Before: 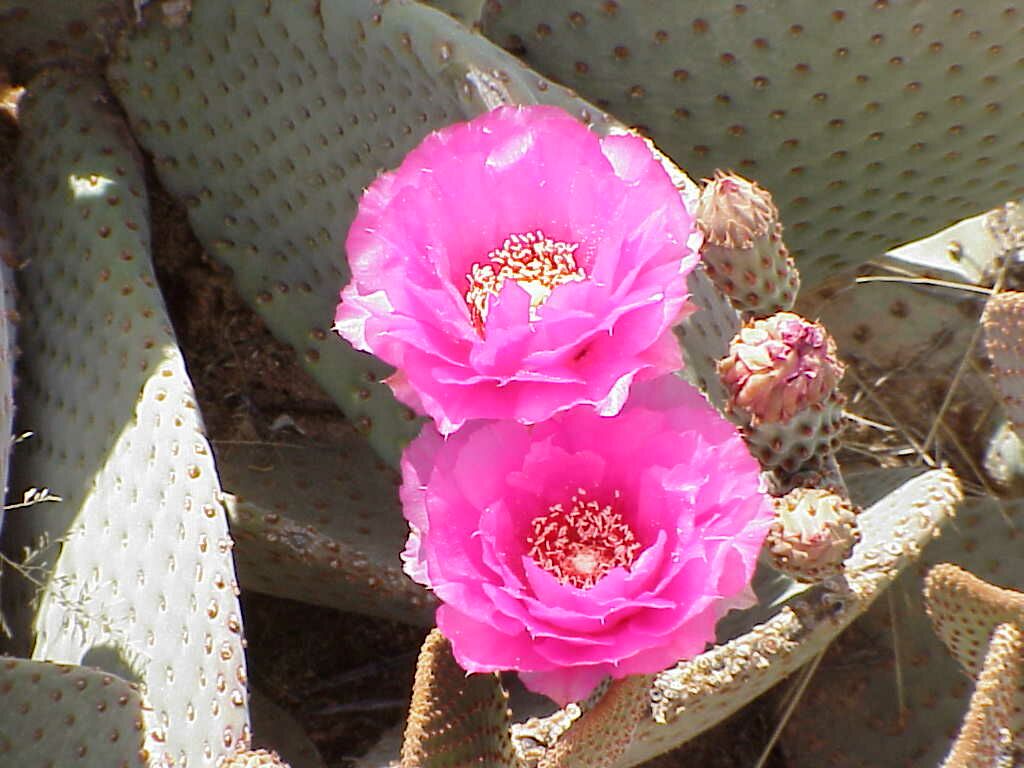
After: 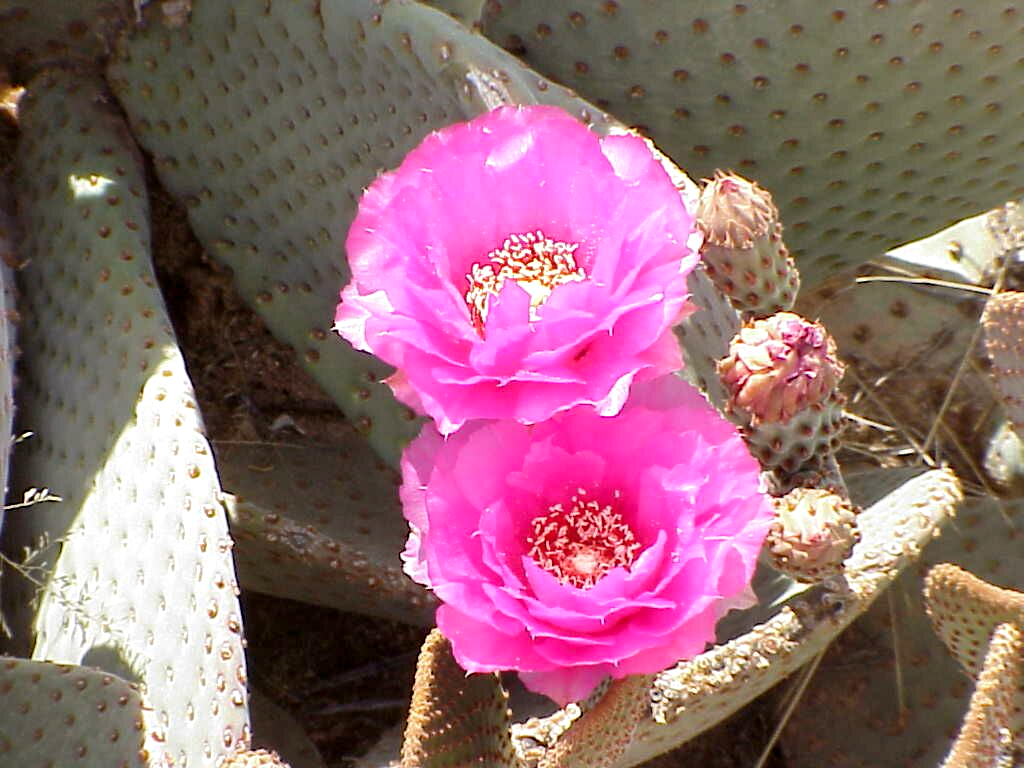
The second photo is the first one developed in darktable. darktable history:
color balance rgb: shadows lift › chroma 1.019%, shadows lift › hue 30.66°, highlights gain › luminance 17.677%, global offset › luminance -0.303%, global offset › hue 259.65°, perceptual saturation grading › global saturation 0.814%, global vibrance 9.813%
